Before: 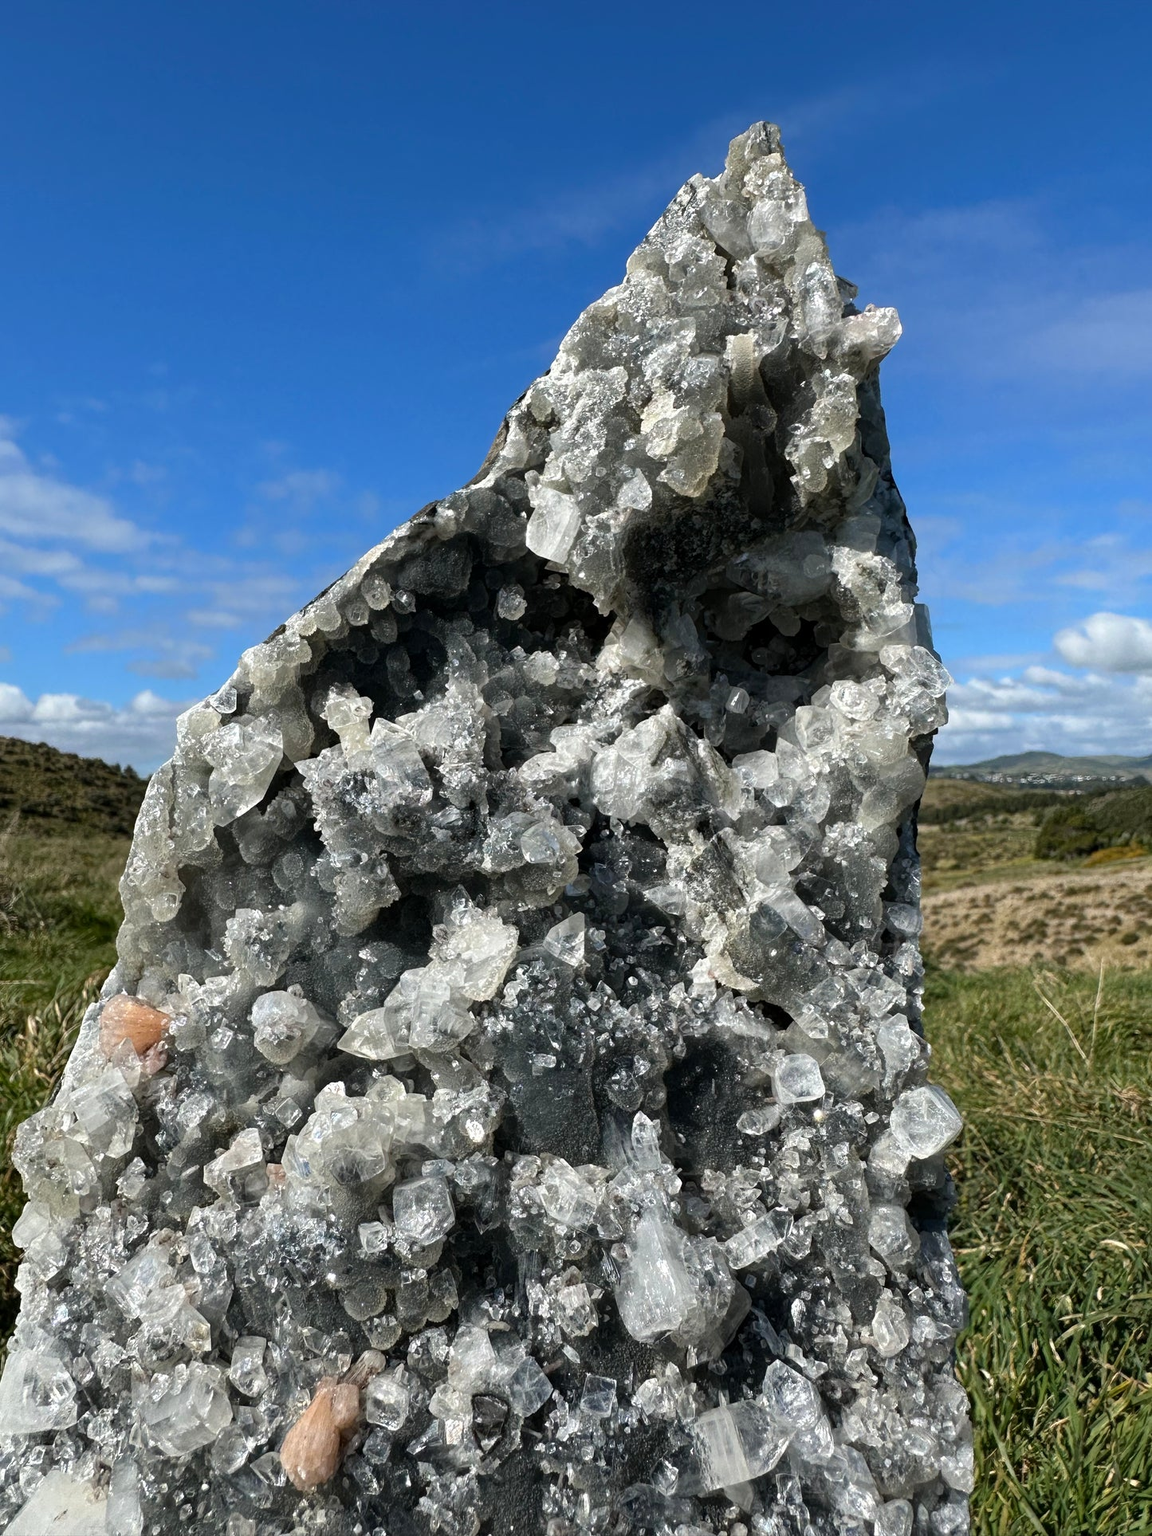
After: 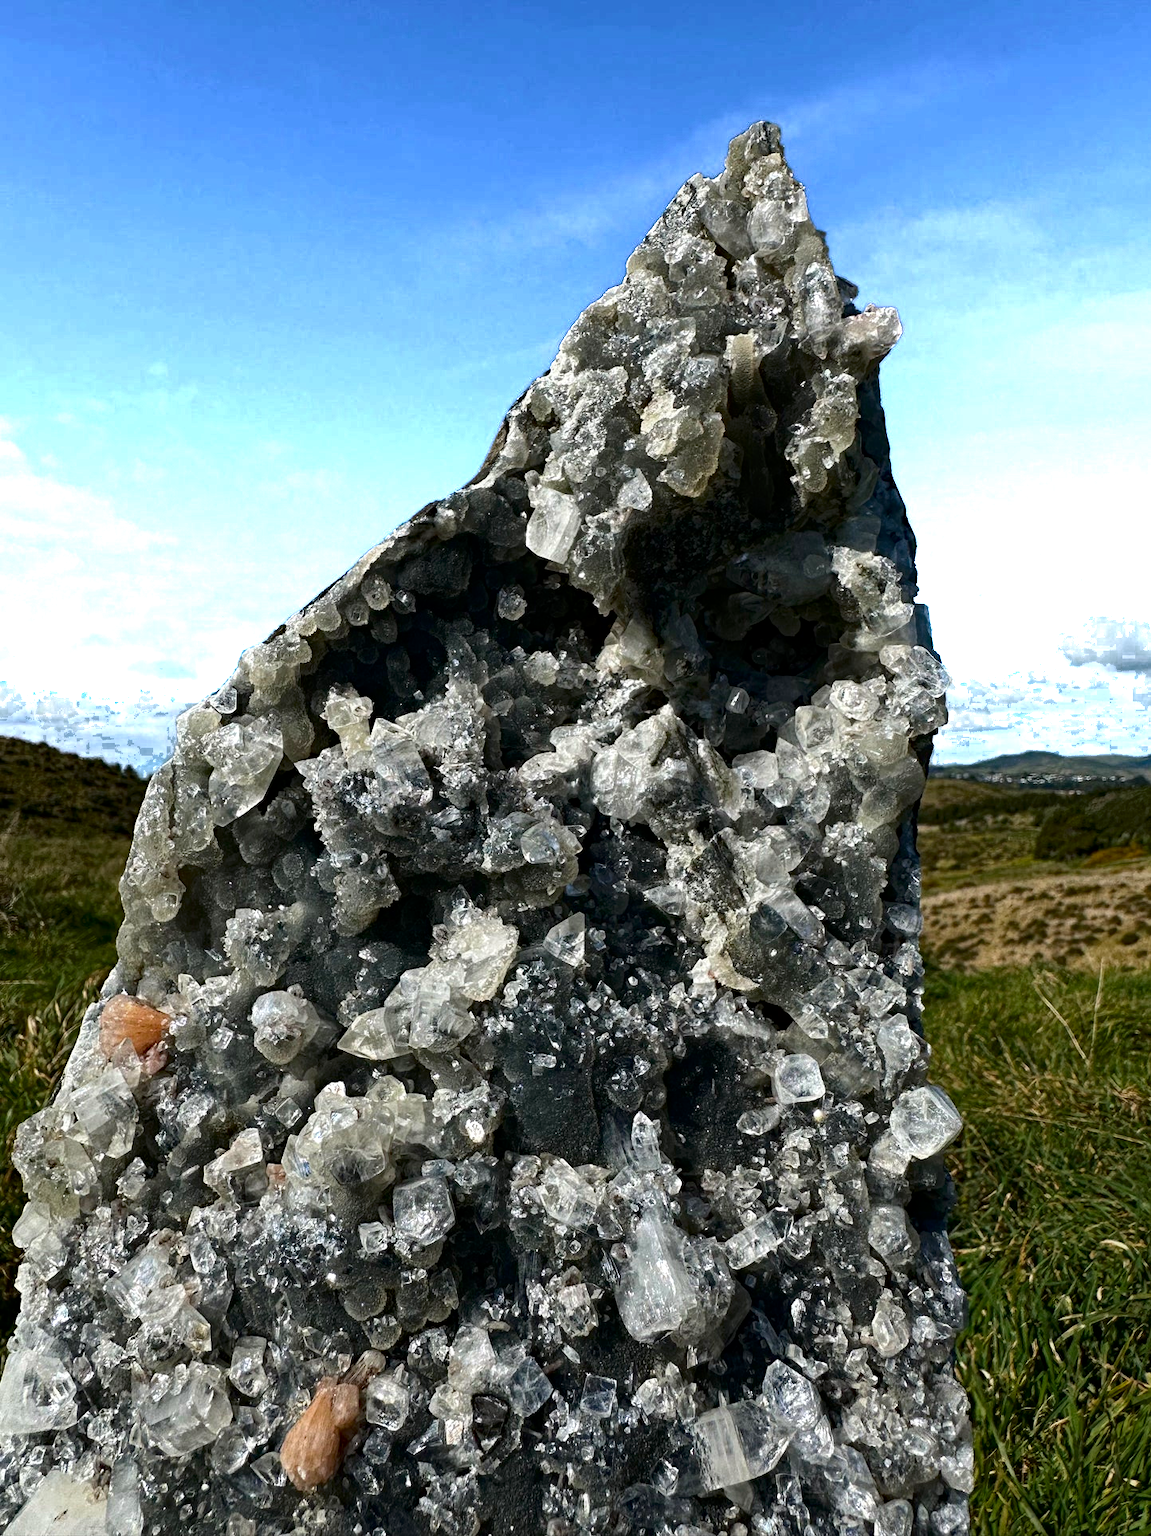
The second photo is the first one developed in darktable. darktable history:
color zones: curves: ch0 [(0.203, 0.433) (0.607, 0.517) (0.697, 0.696) (0.705, 0.897)], mix 19.55%
haze removal: strength 0.28, distance 0.252, compatibility mode true, adaptive false
contrast brightness saturation: contrast 0.125, brightness -0.119, saturation 0.195
